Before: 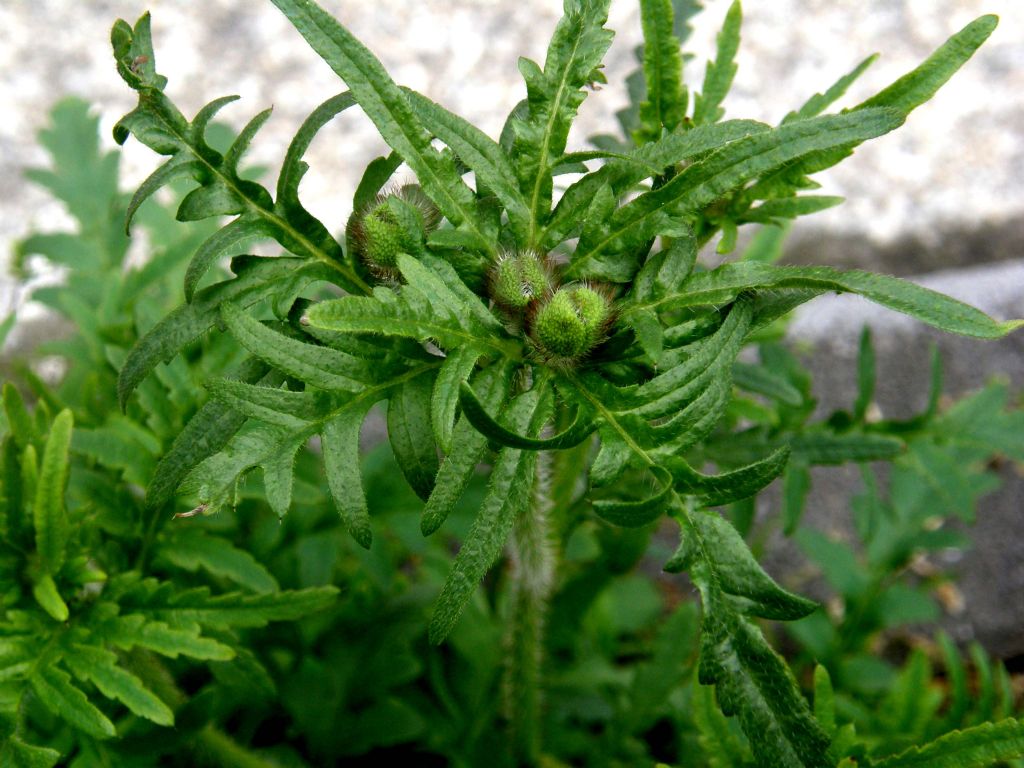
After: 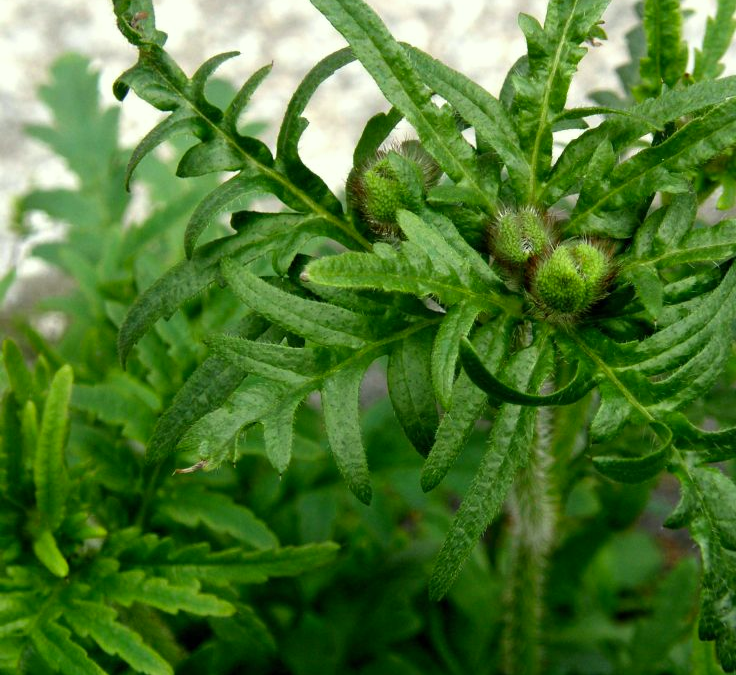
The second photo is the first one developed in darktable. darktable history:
white balance: emerald 1
crop: top 5.803%, right 27.864%, bottom 5.804%
color correction: highlights a* -4.28, highlights b* 6.53
